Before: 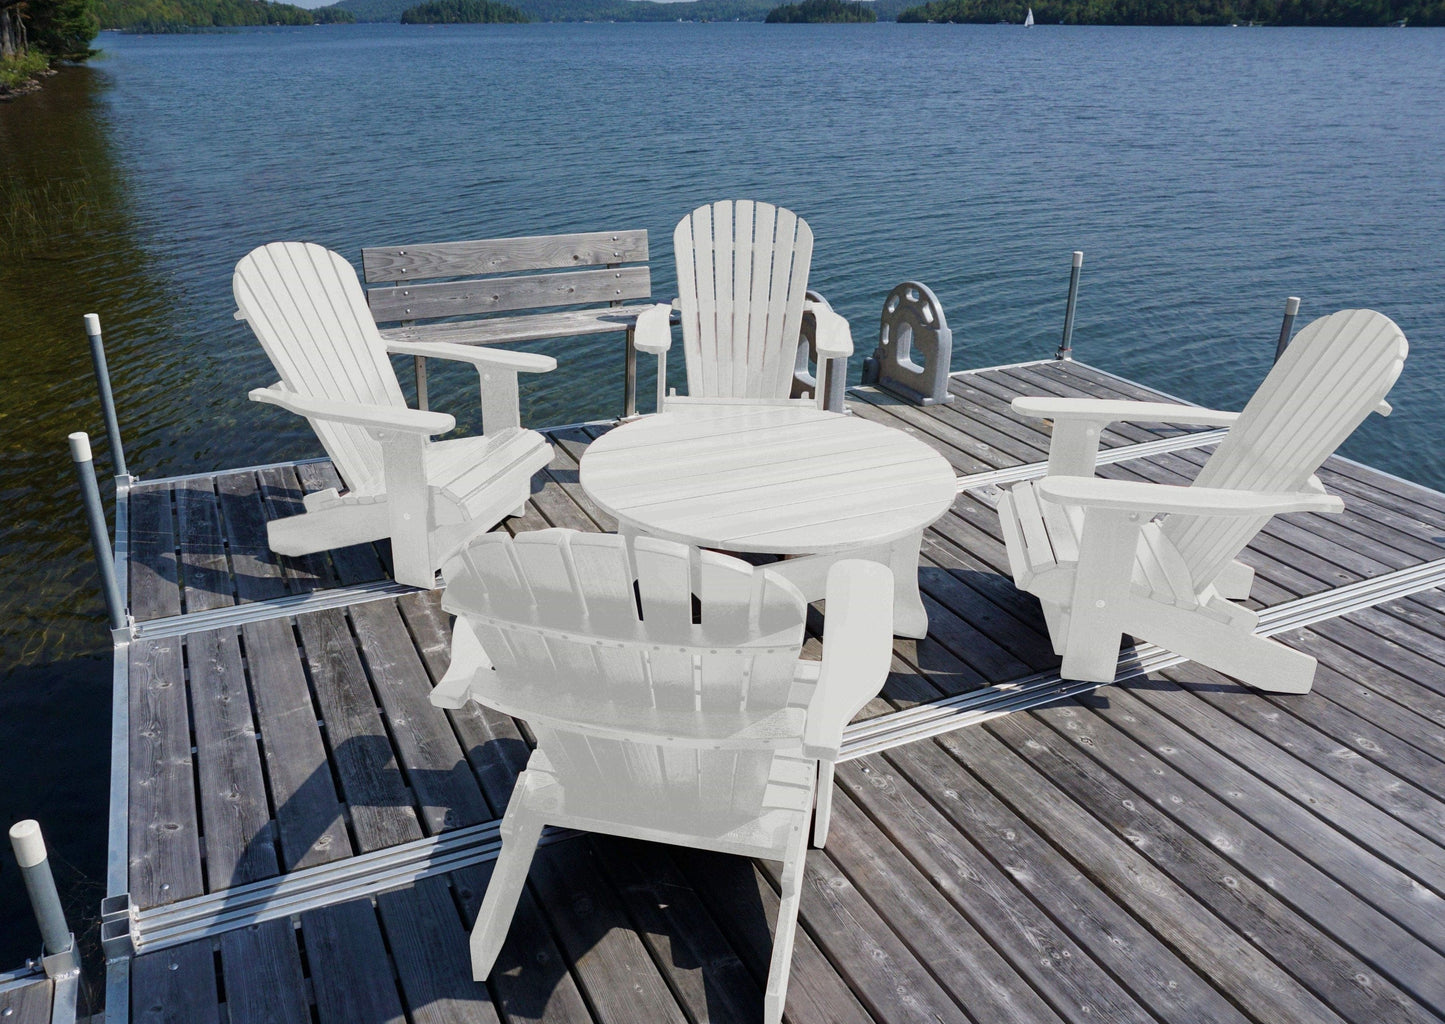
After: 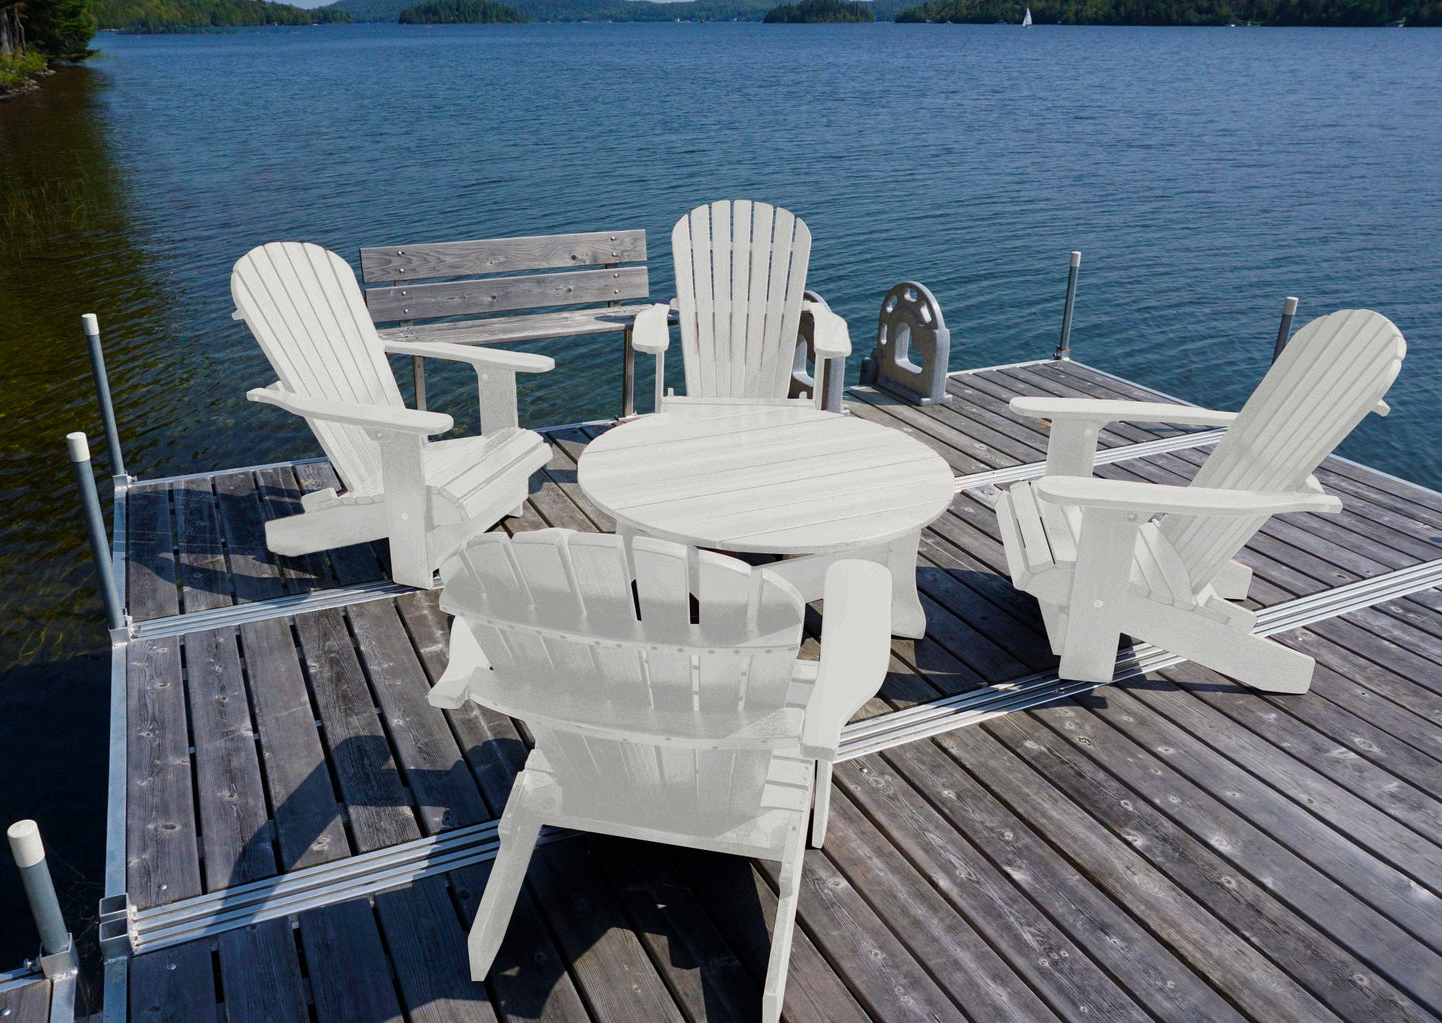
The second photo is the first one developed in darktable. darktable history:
crop and rotate: left 0.195%, bottom 0.011%
color balance rgb: power › luminance -8.856%, perceptual saturation grading › global saturation 25.614%, global vibrance 14.728%
